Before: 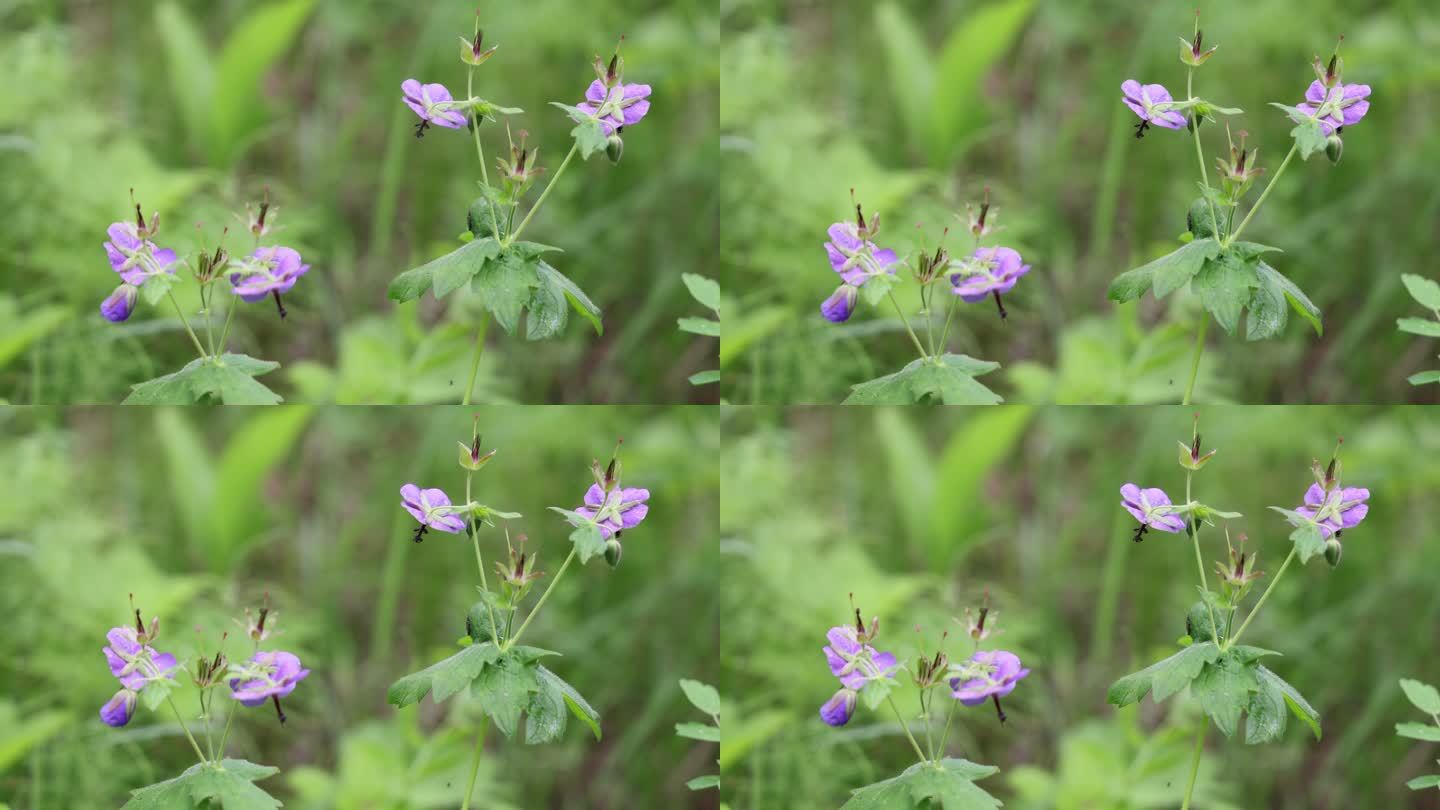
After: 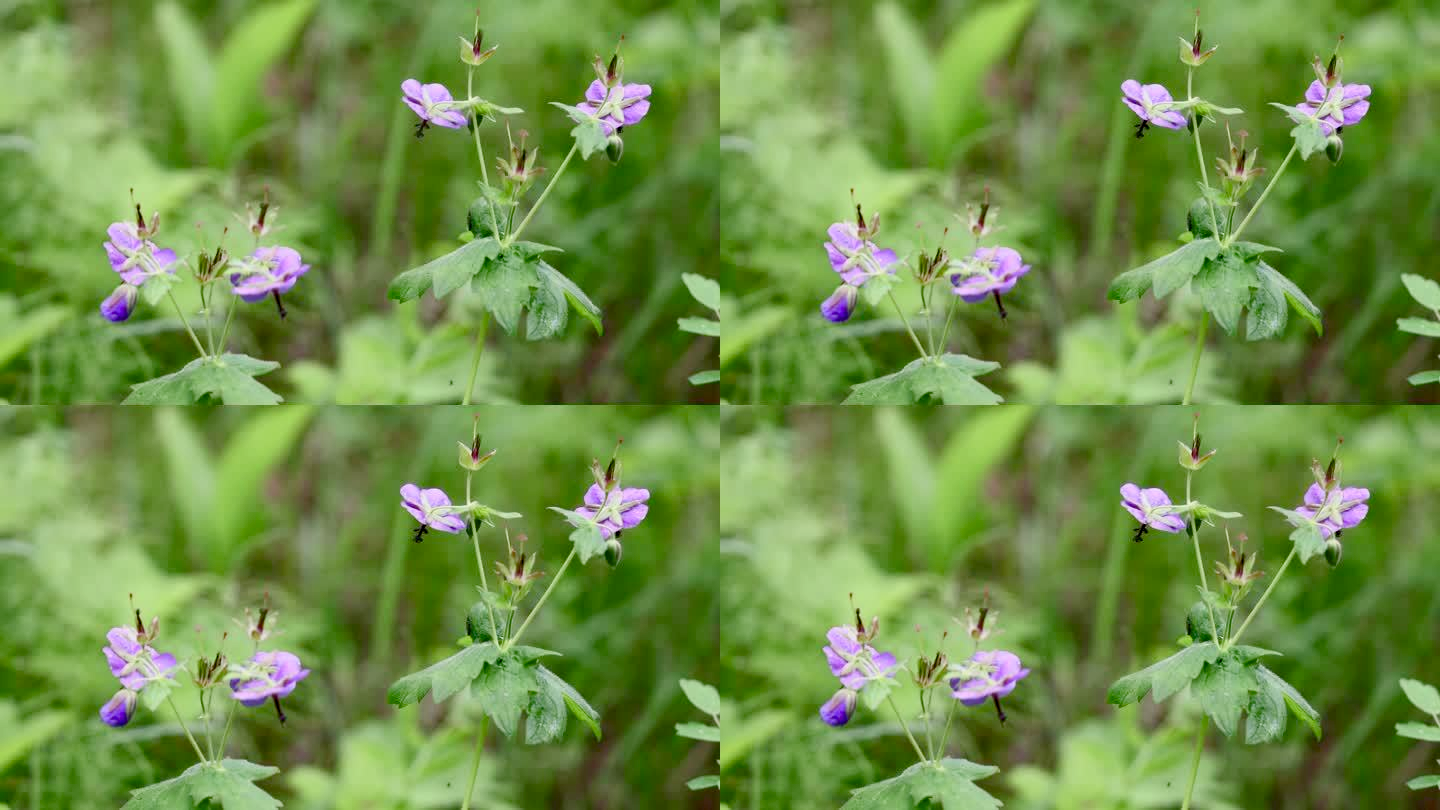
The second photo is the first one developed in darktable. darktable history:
color balance rgb: shadows lift › chroma 0.888%, shadows lift › hue 111.4°, global offset › luminance -0.836%, perceptual saturation grading › global saturation 20%, perceptual saturation grading › highlights -49.626%, perceptual saturation grading › shadows 25.591%, global vibrance 14.735%
contrast brightness saturation: contrast 0.145, brightness -0.007, saturation 0.099
